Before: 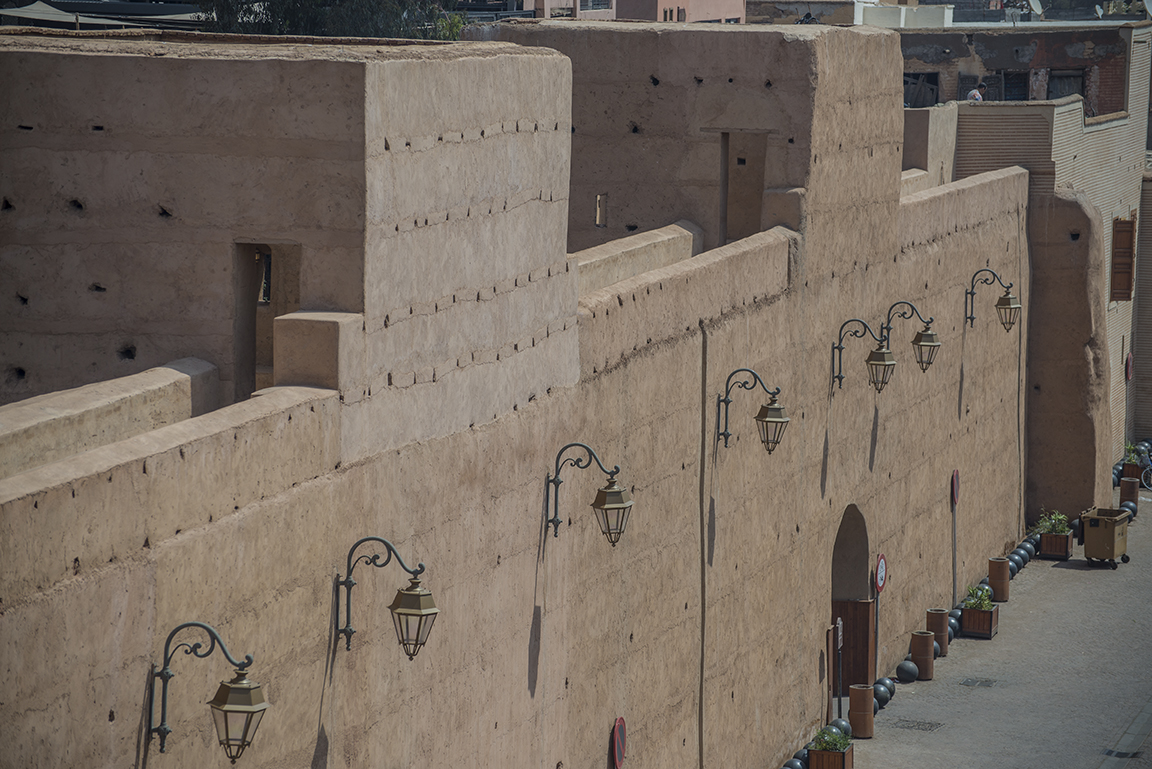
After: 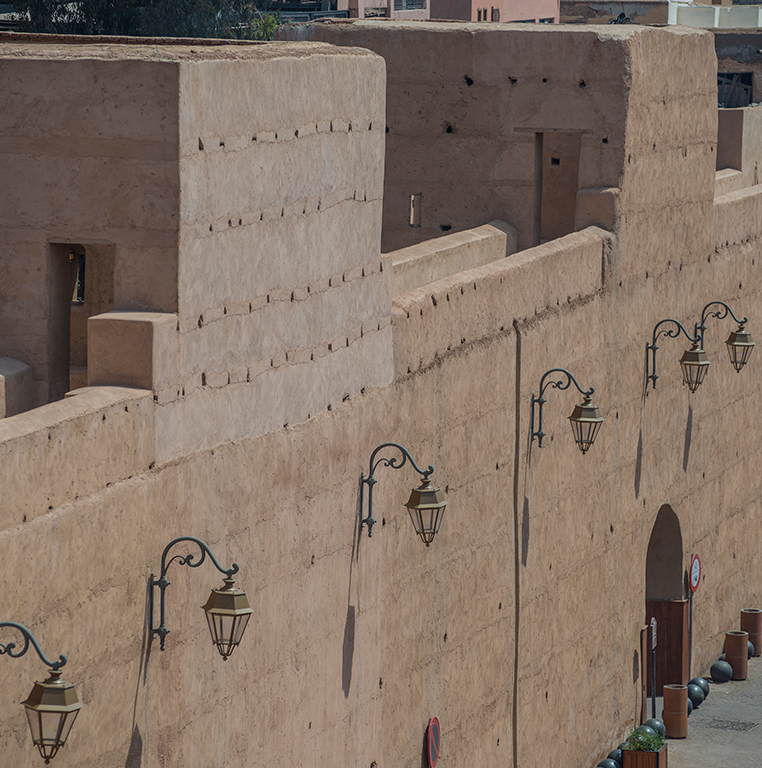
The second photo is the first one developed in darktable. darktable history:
crop and rotate: left 16.232%, right 17.546%
